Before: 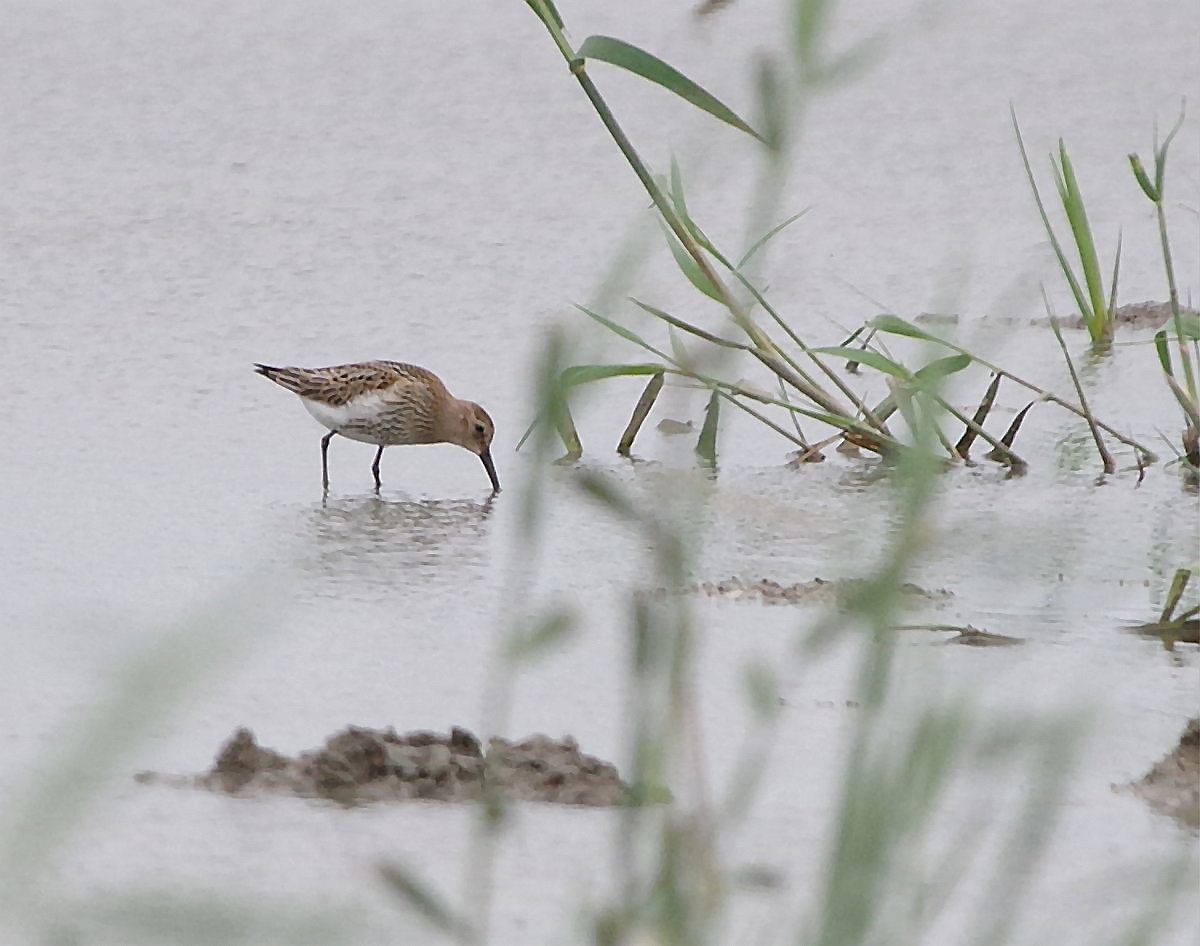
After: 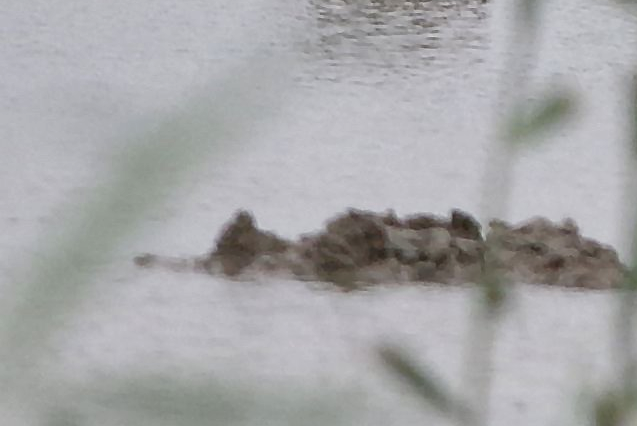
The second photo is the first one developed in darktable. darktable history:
shadows and highlights: shadows 58.64, soften with gaussian
crop and rotate: top 54.688%, right 46.893%, bottom 0.177%
